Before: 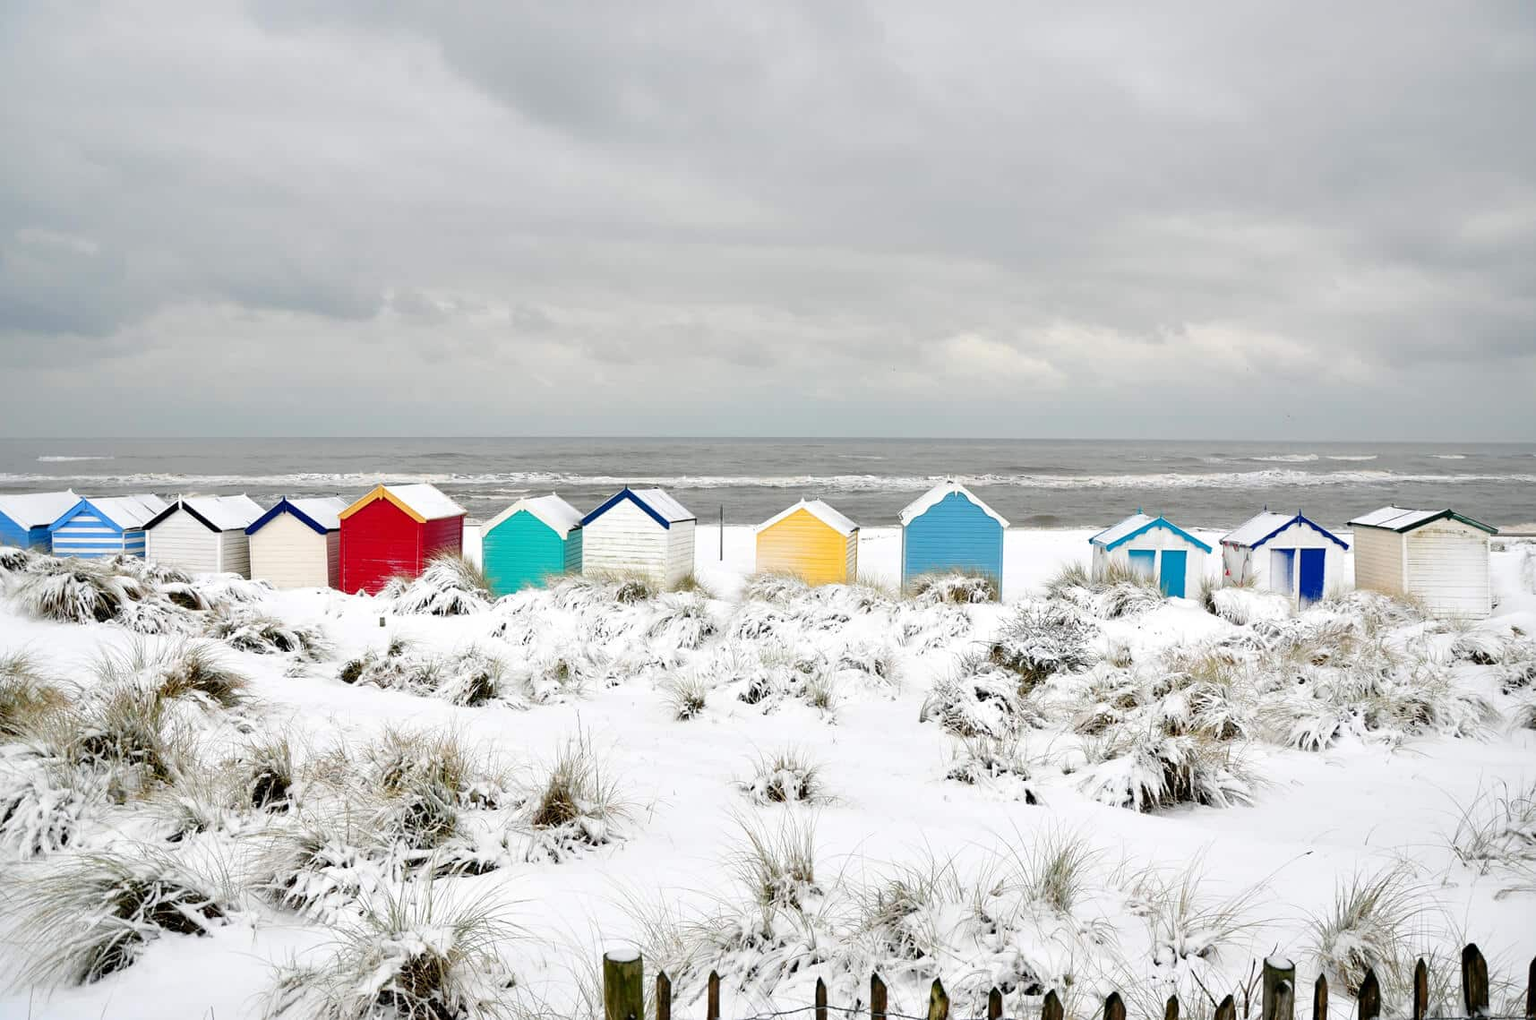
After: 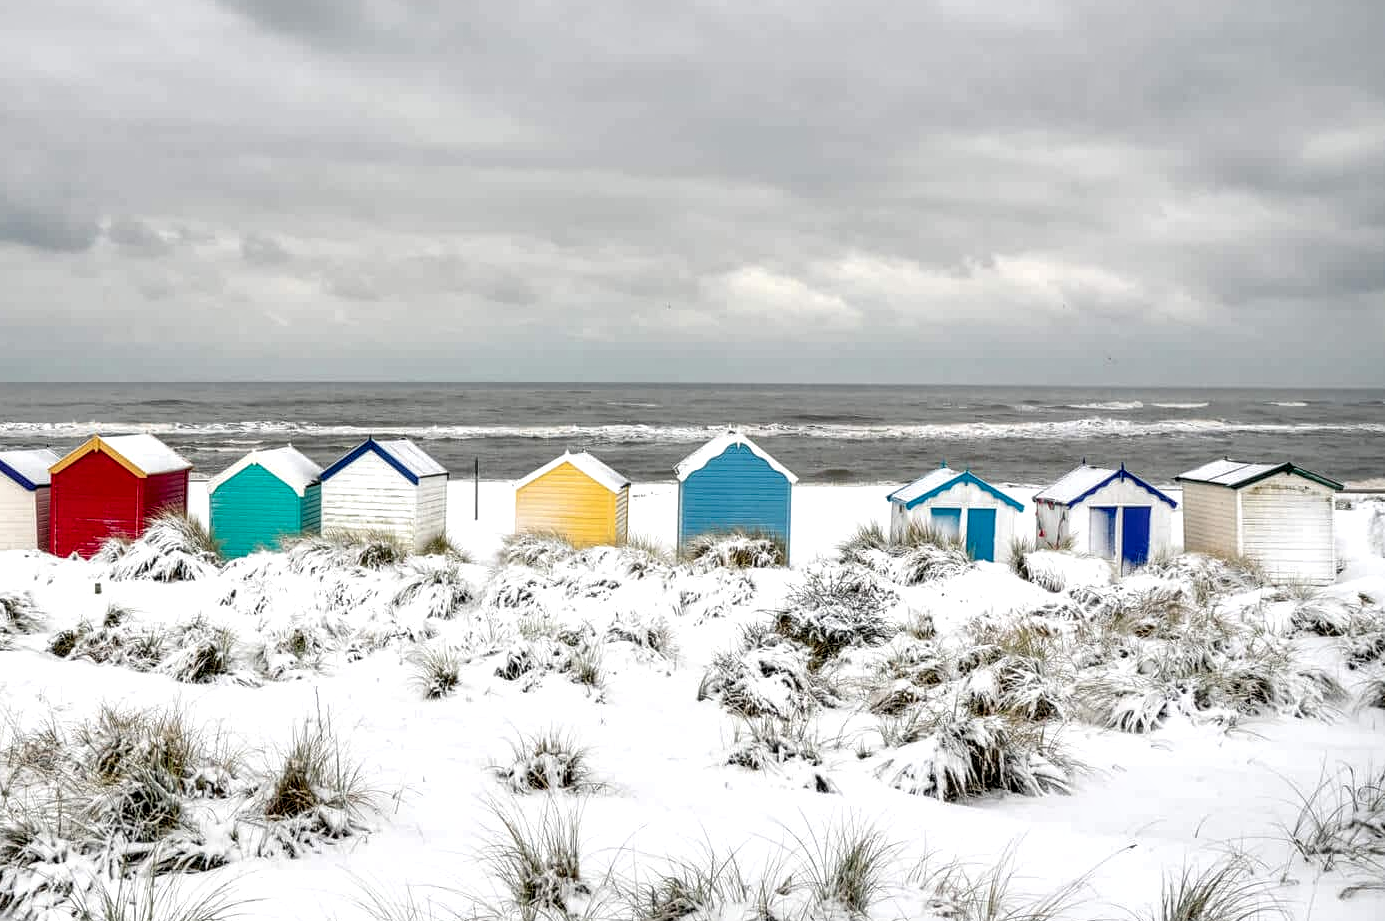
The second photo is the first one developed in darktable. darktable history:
local contrast: highlights 14%, shadows 38%, detail 183%, midtone range 0.467
crop: left 19.24%, top 9.35%, bottom 9.703%
